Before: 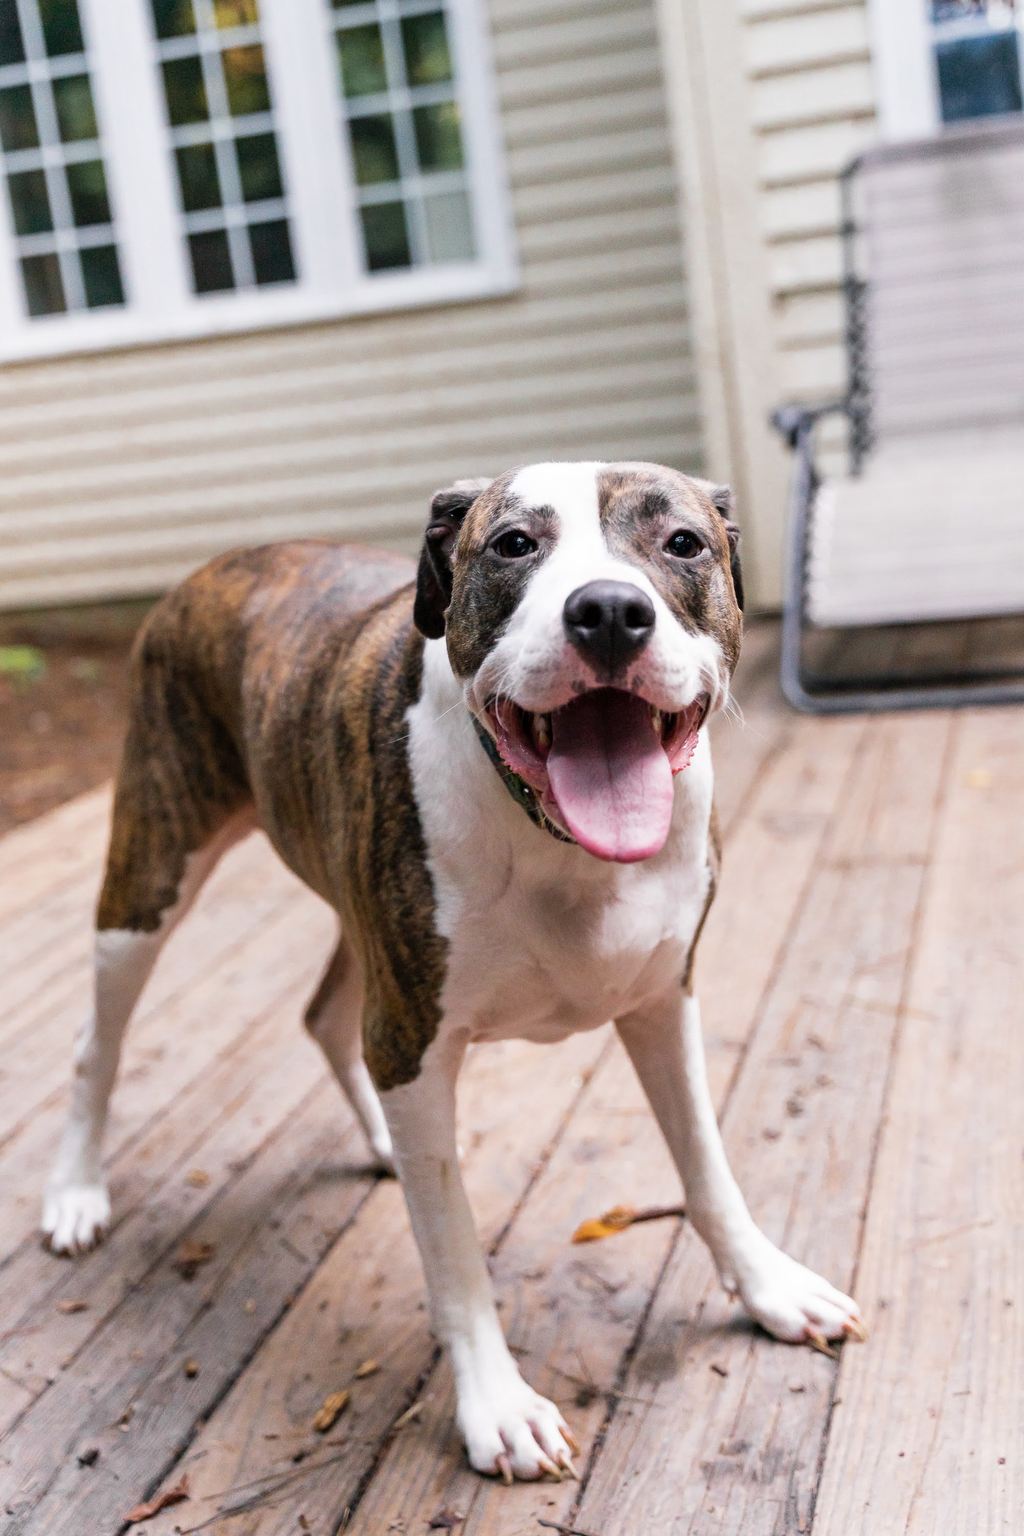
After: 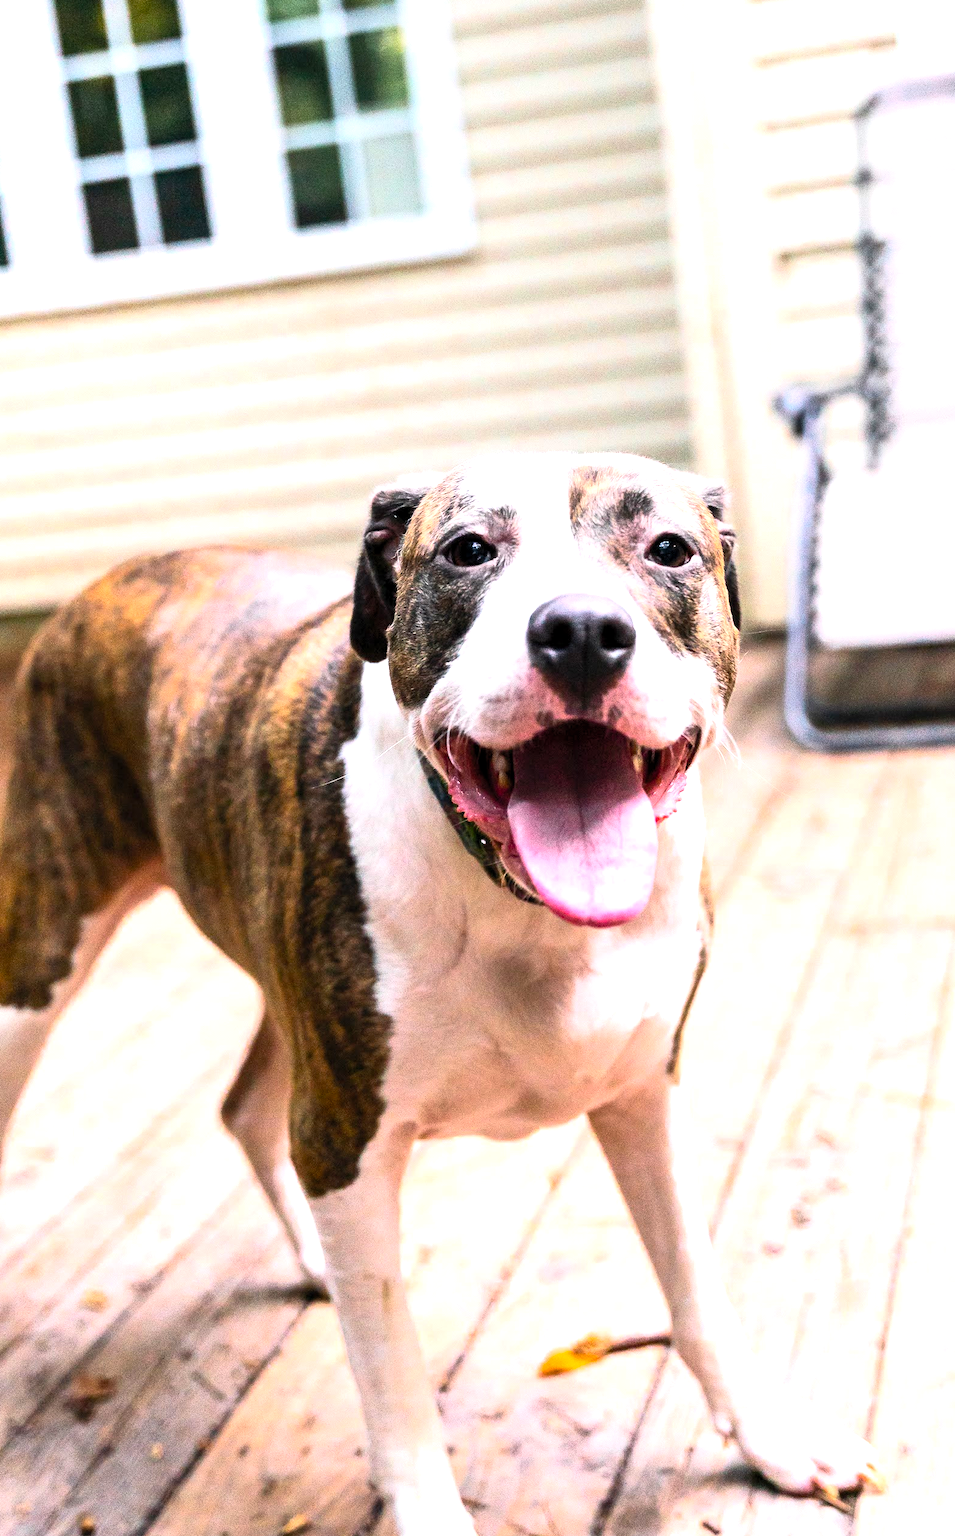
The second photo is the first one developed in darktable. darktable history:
crop: left 11.512%, top 5.14%, right 9.566%, bottom 10.283%
exposure: black level correction 0.001, exposure 0.499 EV, compensate exposure bias true, compensate highlight preservation false
color balance rgb: perceptual saturation grading › global saturation 24.925%, perceptual brilliance grading › global brilliance 14.527%, perceptual brilliance grading › shadows -35.457%
tone equalizer: on, module defaults
contrast brightness saturation: contrast 0.204, brightness 0.167, saturation 0.221
